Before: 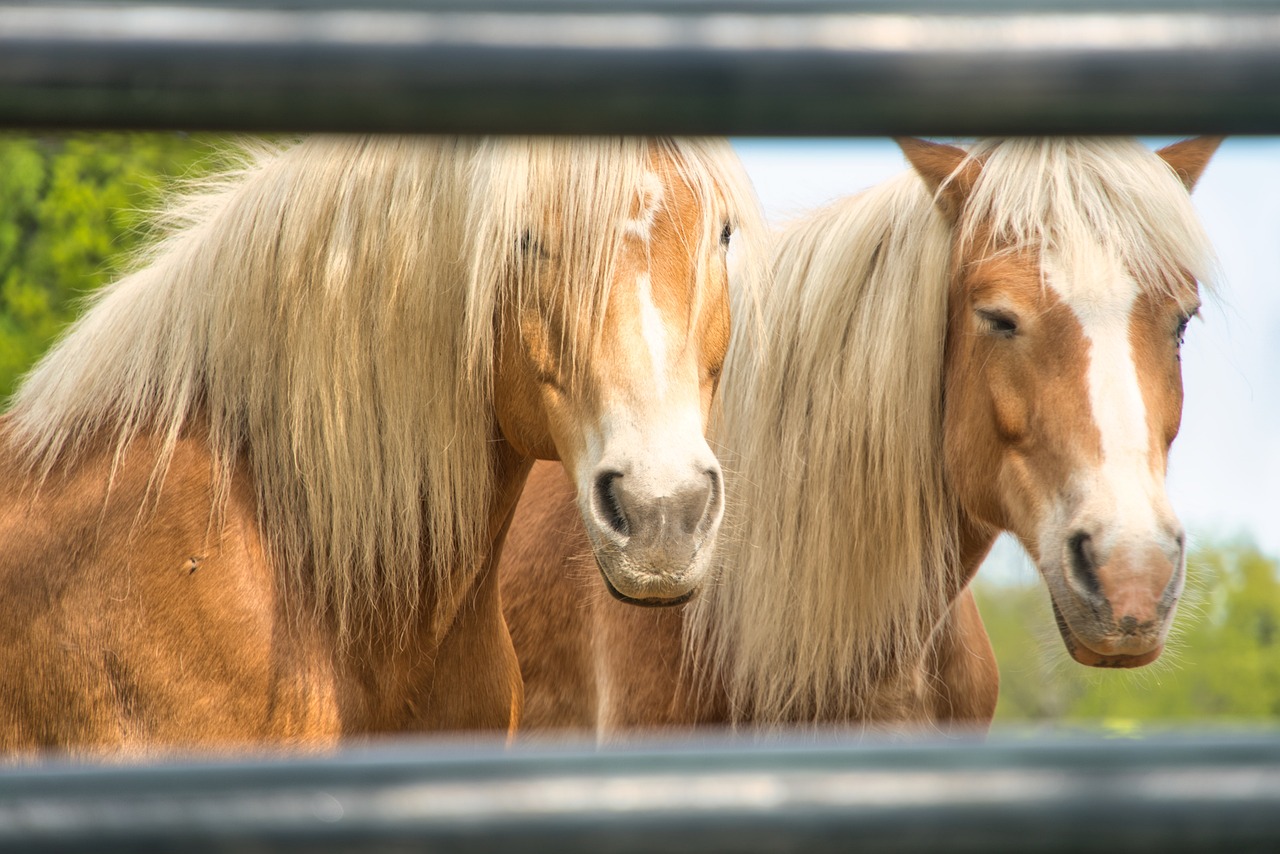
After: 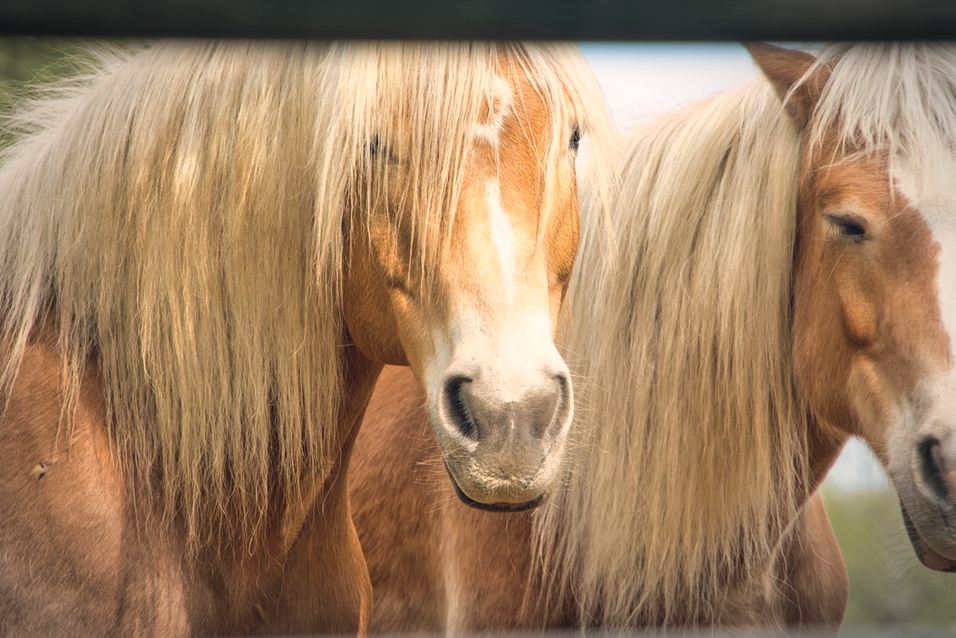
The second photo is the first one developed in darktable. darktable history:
color balance rgb: shadows lift › hue 87.51°, highlights gain › chroma 1.62%, highlights gain › hue 55.1°, global offset › chroma 0.1%, global offset › hue 253.66°, linear chroma grading › global chroma 0.5%
crop and rotate: left 11.831%, top 11.346%, right 13.429%, bottom 13.899%
vignetting: automatic ratio true
